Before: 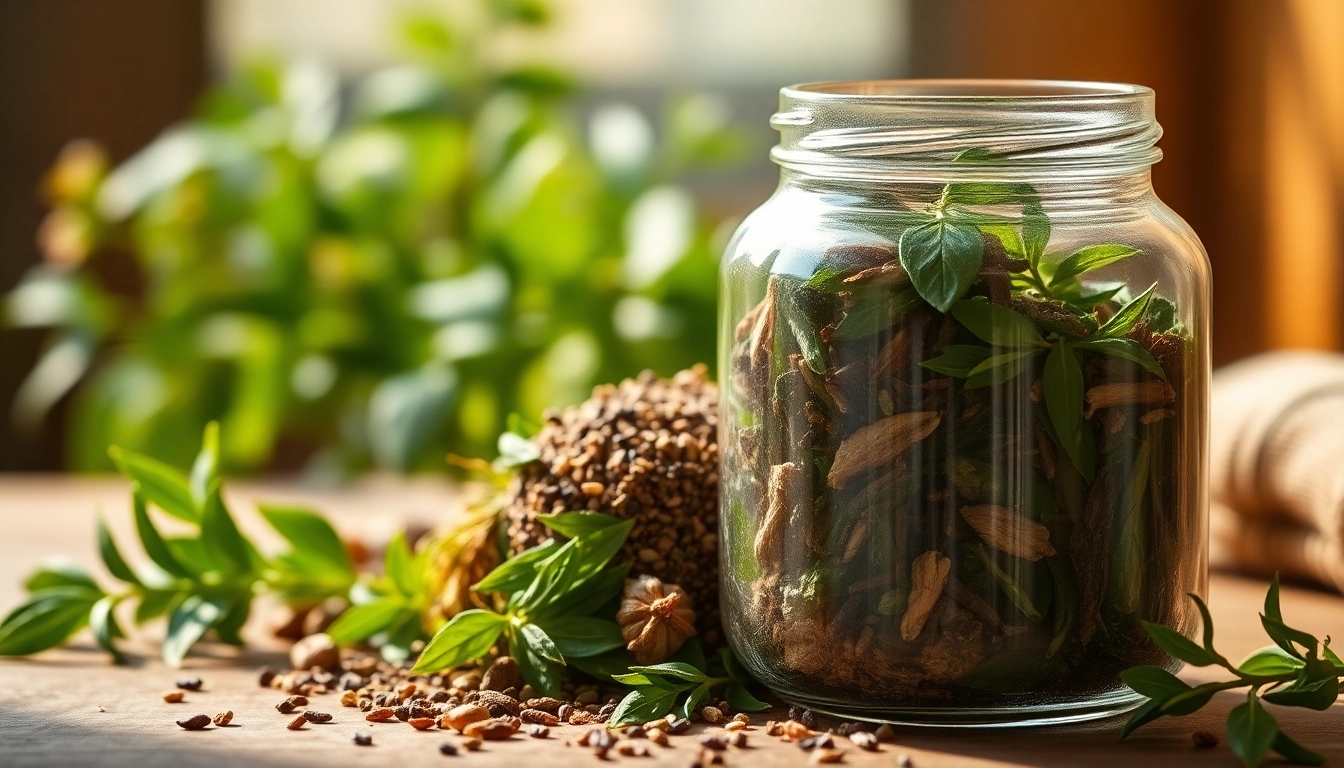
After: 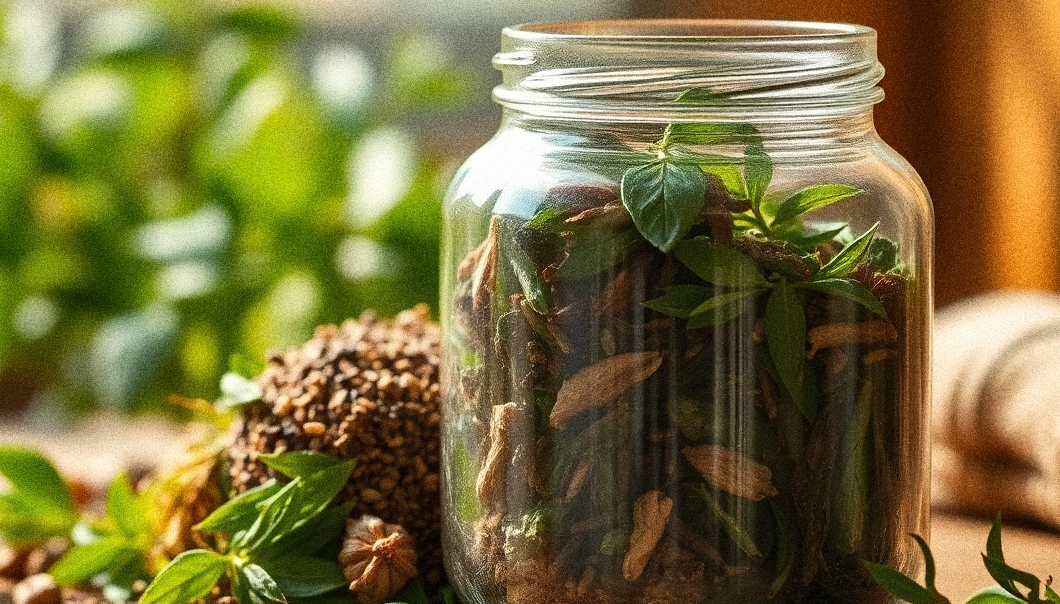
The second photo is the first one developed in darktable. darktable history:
shadows and highlights: shadows 37.27, highlights -28.18, soften with gaussian
grain: coarseness 14.49 ISO, strength 48.04%, mid-tones bias 35%
crop and rotate: left 20.74%, top 7.912%, right 0.375%, bottom 13.378%
